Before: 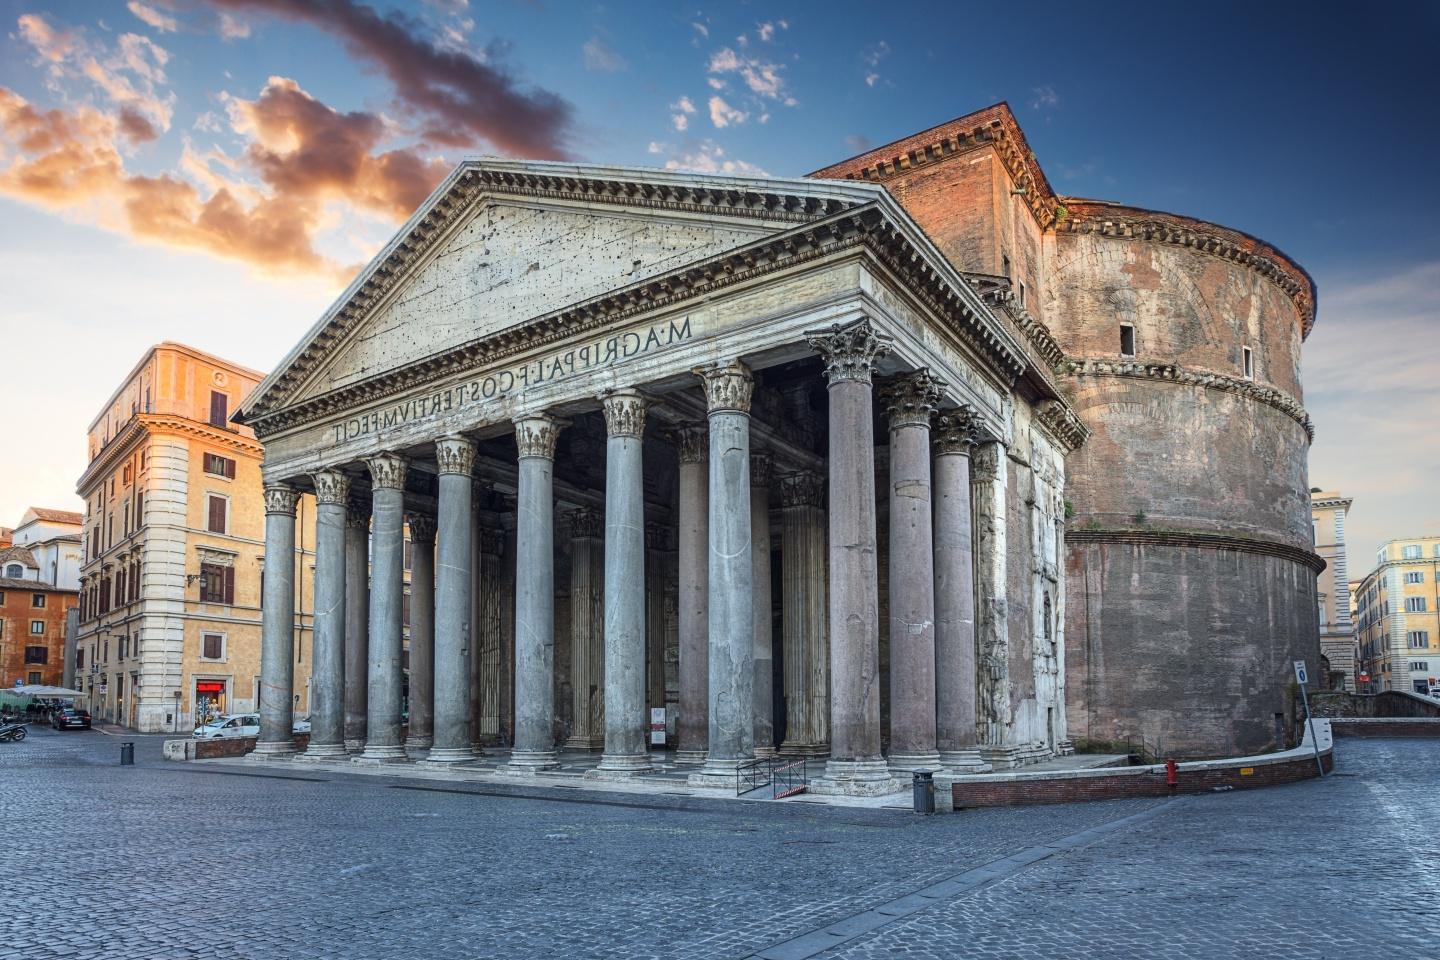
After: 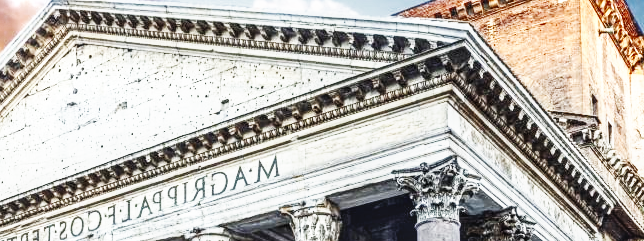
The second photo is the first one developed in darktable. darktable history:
crop: left 28.64%, top 16.832%, right 26.637%, bottom 58.055%
exposure: exposure 0.258 EV, compensate highlight preservation false
color zones: curves: ch0 [(0, 0.5) (0.125, 0.4) (0.25, 0.5) (0.375, 0.4) (0.5, 0.4) (0.625, 0.35) (0.75, 0.35) (0.875, 0.5)]; ch1 [(0, 0.35) (0.125, 0.45) (0.25, 0.35) (0.375, 0.35) (0.5, 0.35) (0.625, 0.35) (0.75, 0.45) (0.875, 0.35)]; ch2 [(0, 0.6) (0.125, 0.5) (0.25, 0.5) (0.375, 0.6) (0.5, 0.6) (0.625, 0.5) (0.75, 0.5) (0.875, 0.5)]
base curve: curves: ch0 [(0, 0) (0.007, 0.004) (0.027, 0.03) (0.046, 0.07) (0.207, 0.54) (0.442, 0.872) (0.673, 0.972) (1, 1)], preserve colors none
shadows and highlights: shadows 0, highlights 40
local contrast: on, module defaults
